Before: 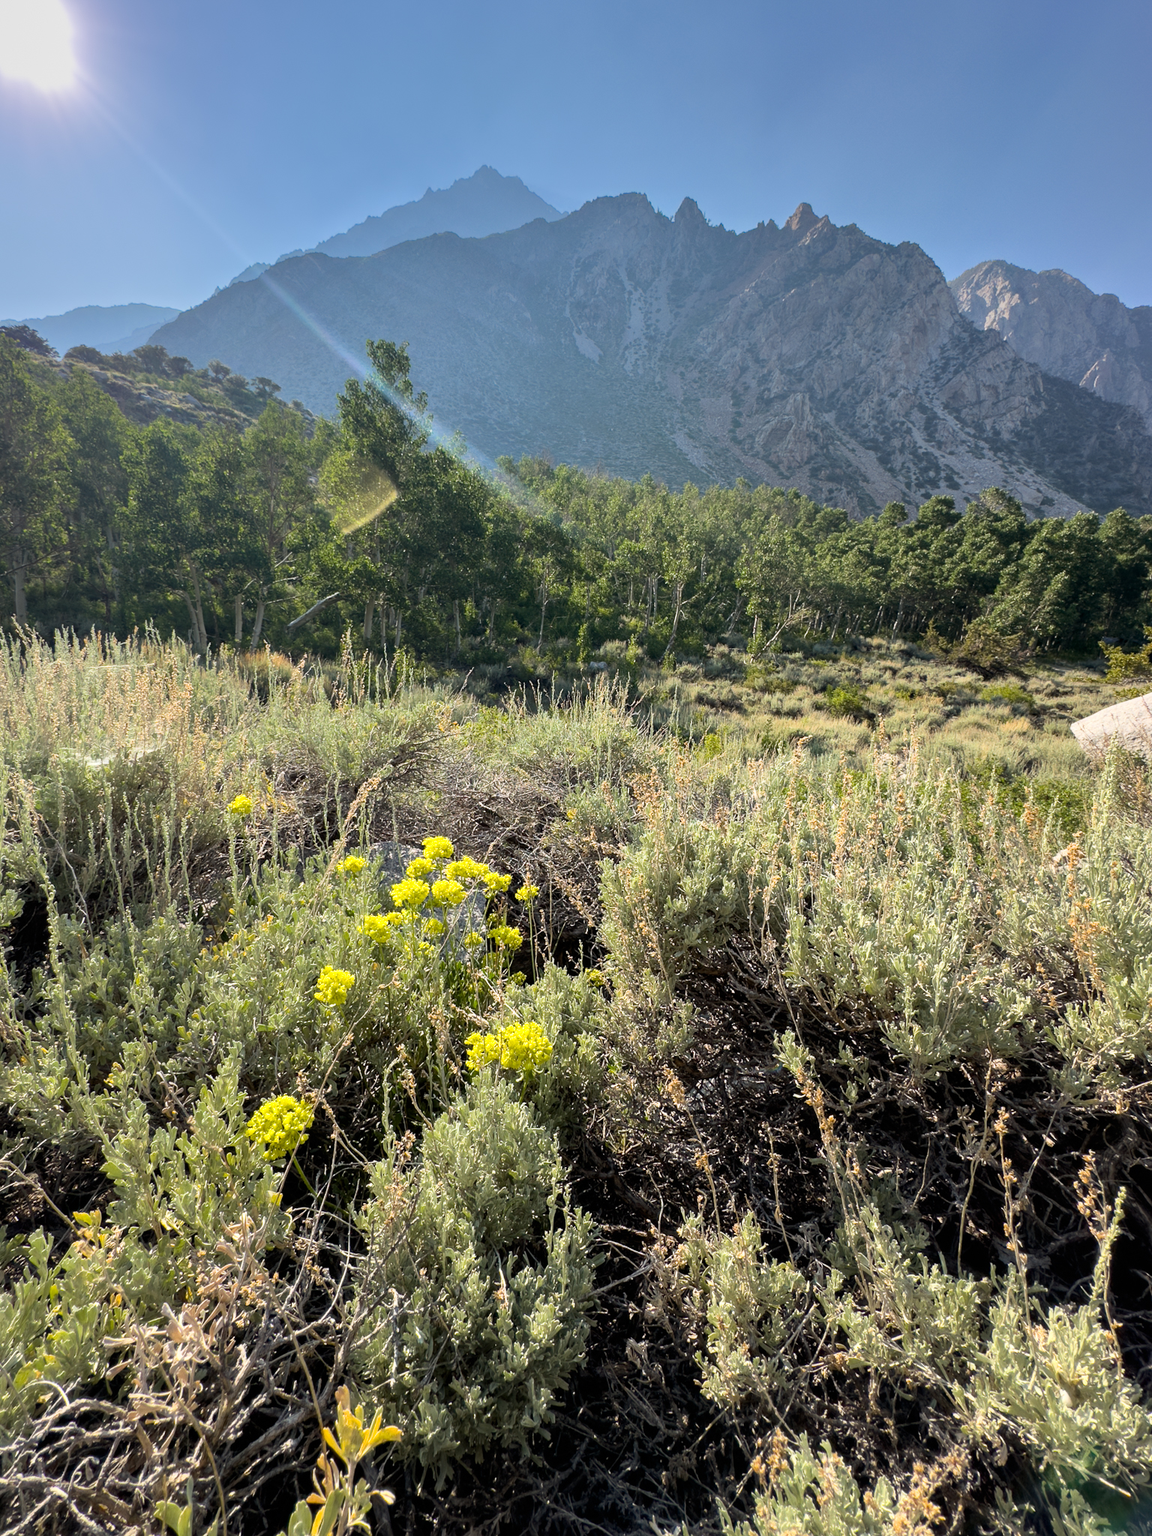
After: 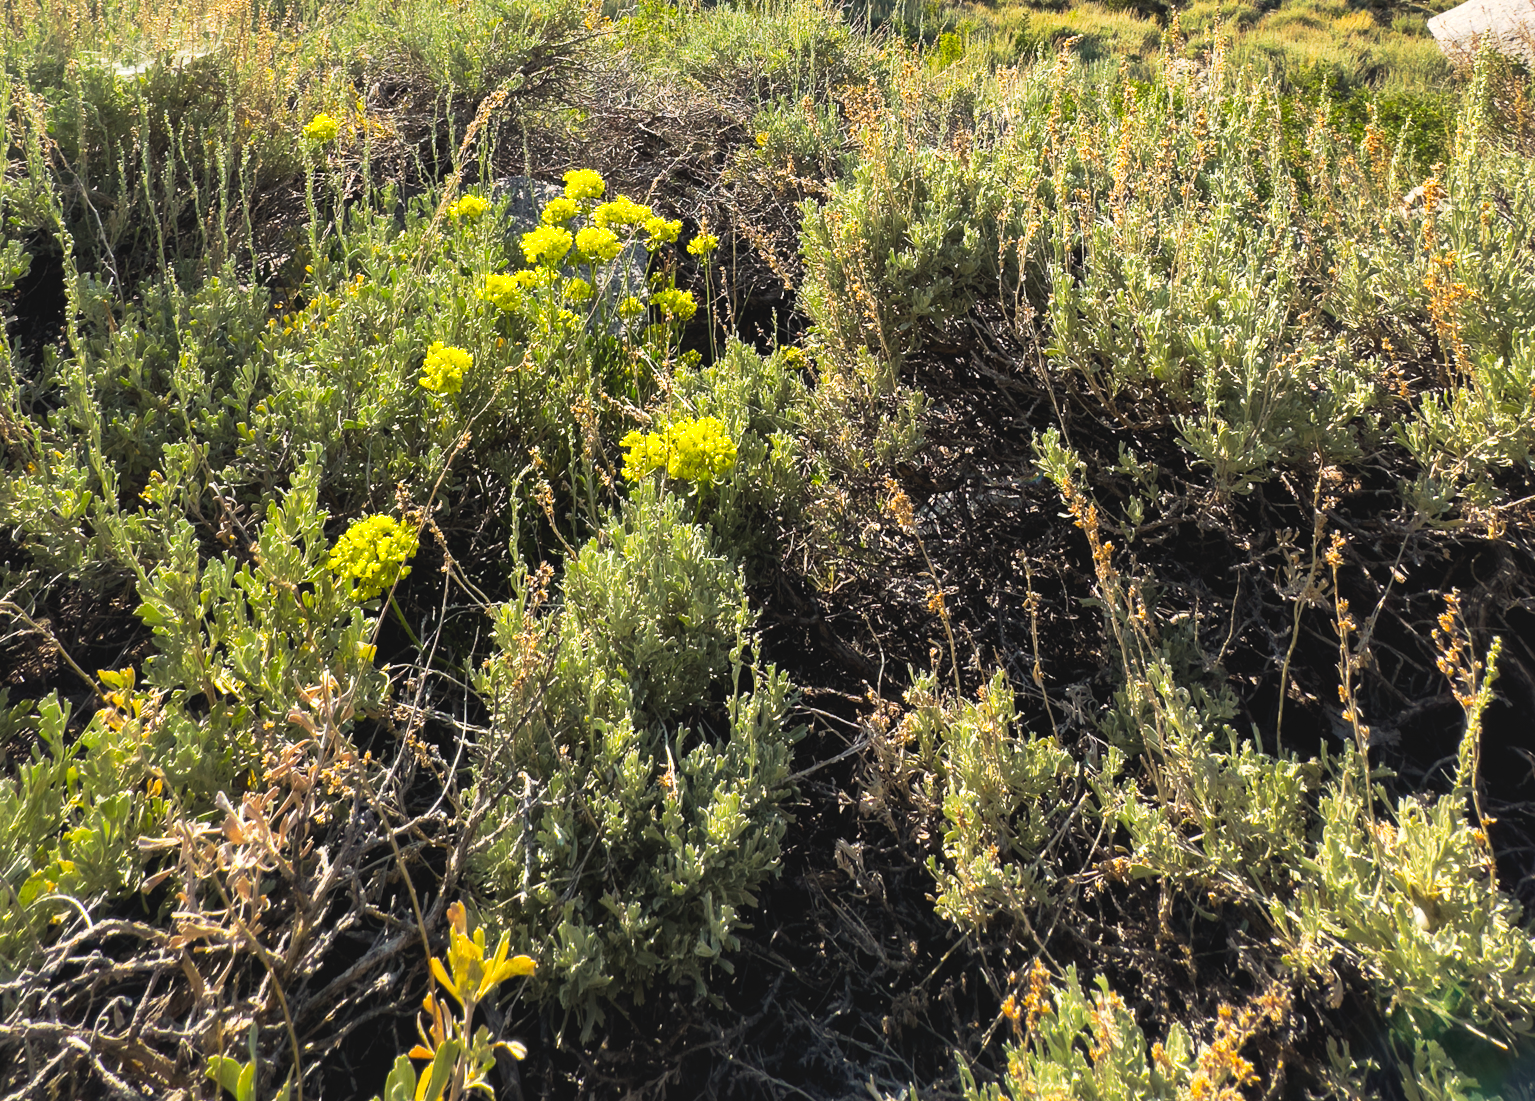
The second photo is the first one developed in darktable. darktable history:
tone curve: curves: ch0 [(0, 0) (0.003, 0.007) (0.011, 0.01) (0.025, 0.016) (0.044, 0.025) (0.069, 0.036) (0.1, 0.052) (0.136, 0.073) (0.177, 0.103) (0.224, 0.135) (0.277, 0.177) (0.335, 0.233) (0.399, 0.303) (0.468, 0.376) (0.543, 0.469) (0.623, 0.581) (0.709, 0.723) (0.801, 0.863) (0.898, 0.938) (1, 1)], preserve colors none
crop and rotate: top 46.237%
shadows and highlights: on, module defaults
exposure: black level correction -0.008, exposure 0.067 EV, compensate highlight preservation false
